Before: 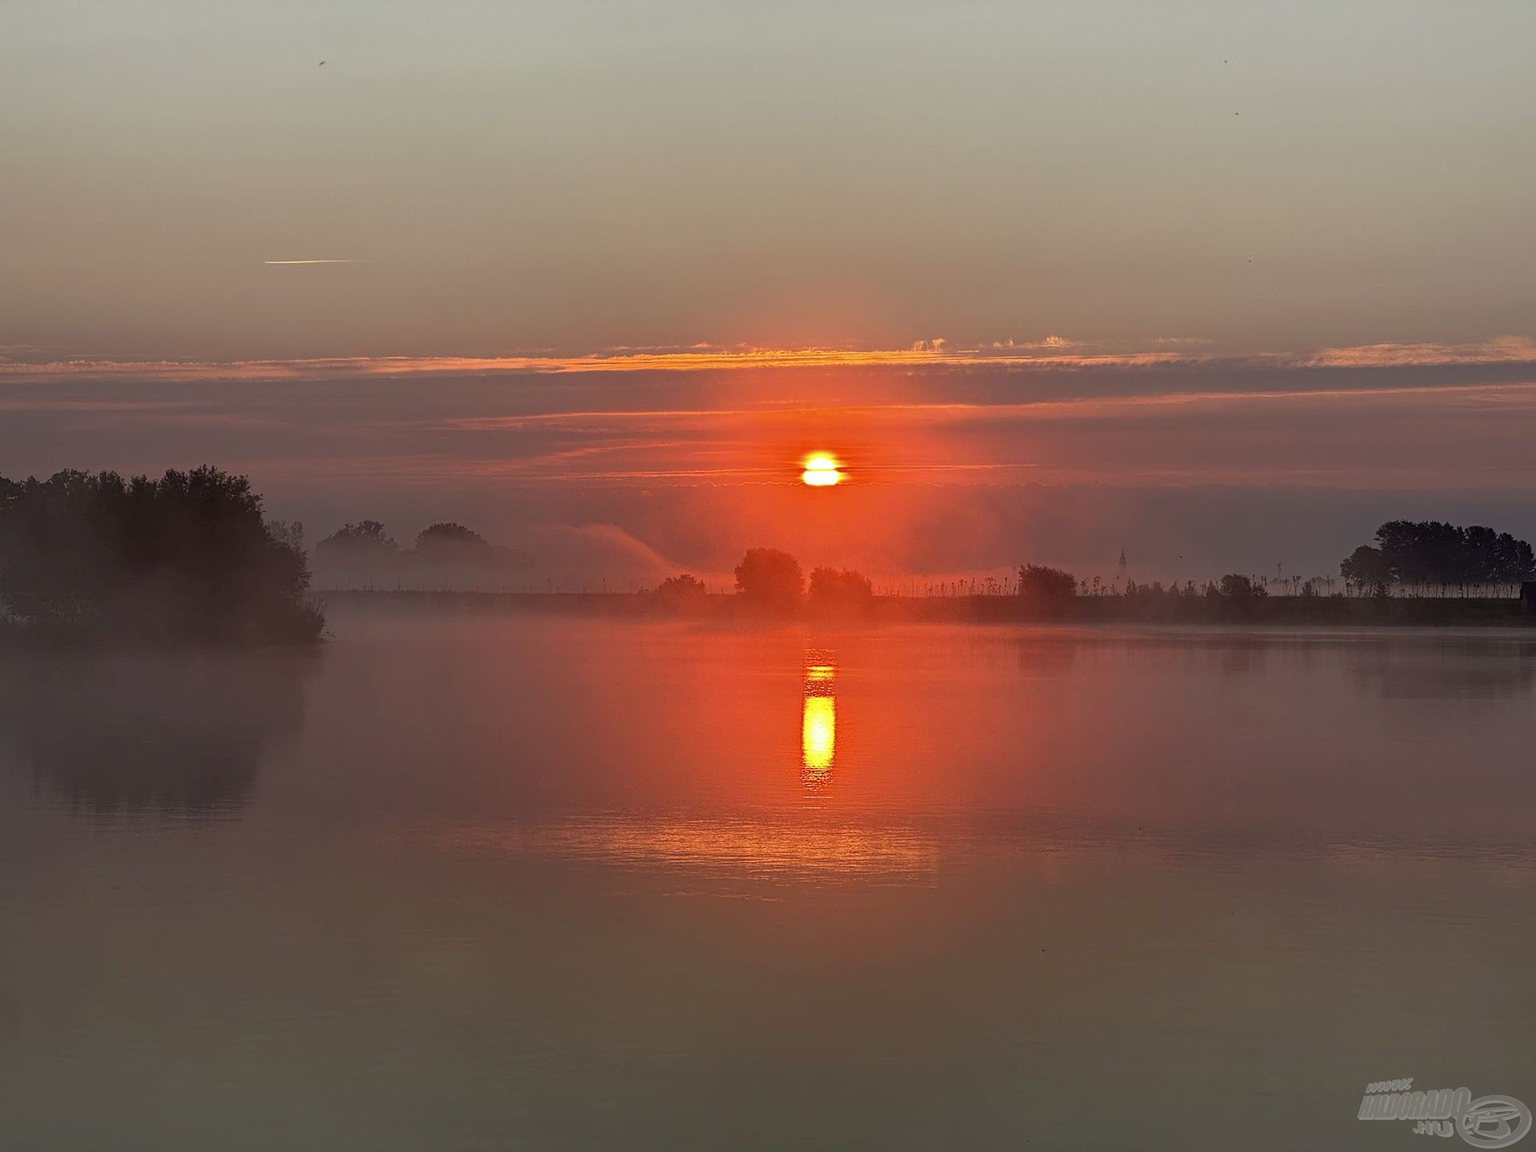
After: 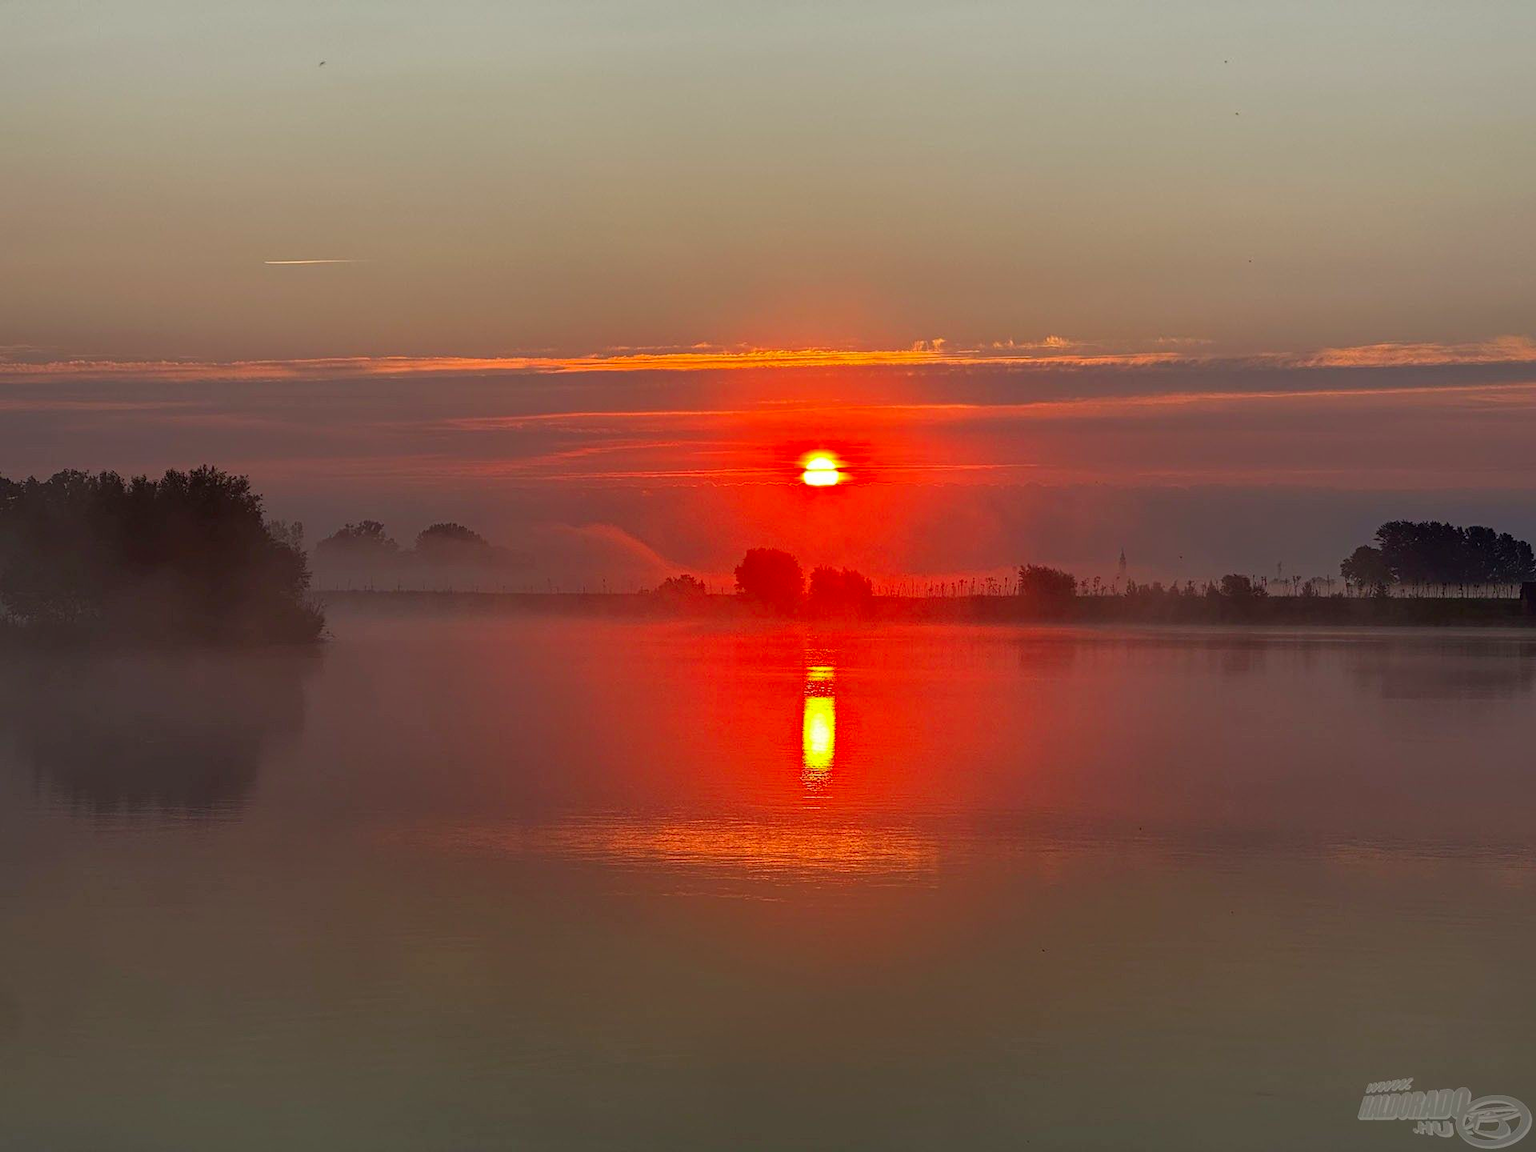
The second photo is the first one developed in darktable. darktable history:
contrast brightness saturation: brightness -0.02, saturation 0.35
